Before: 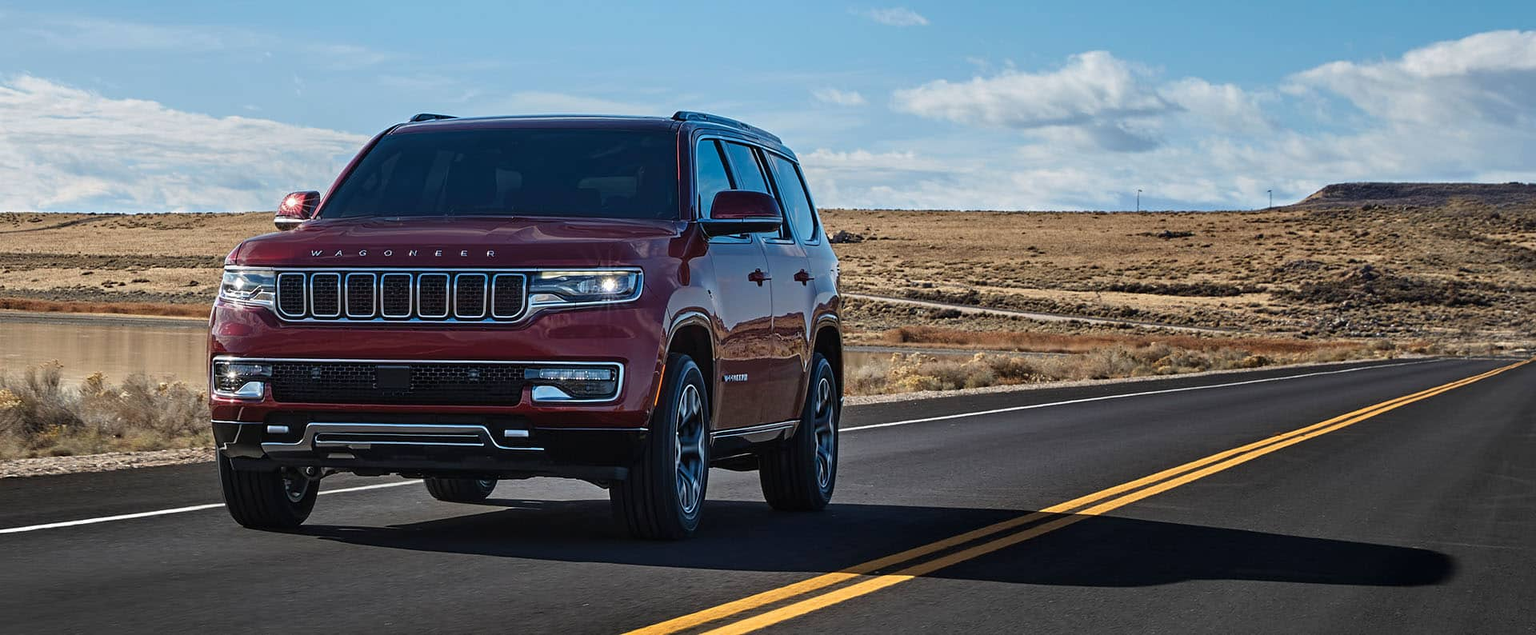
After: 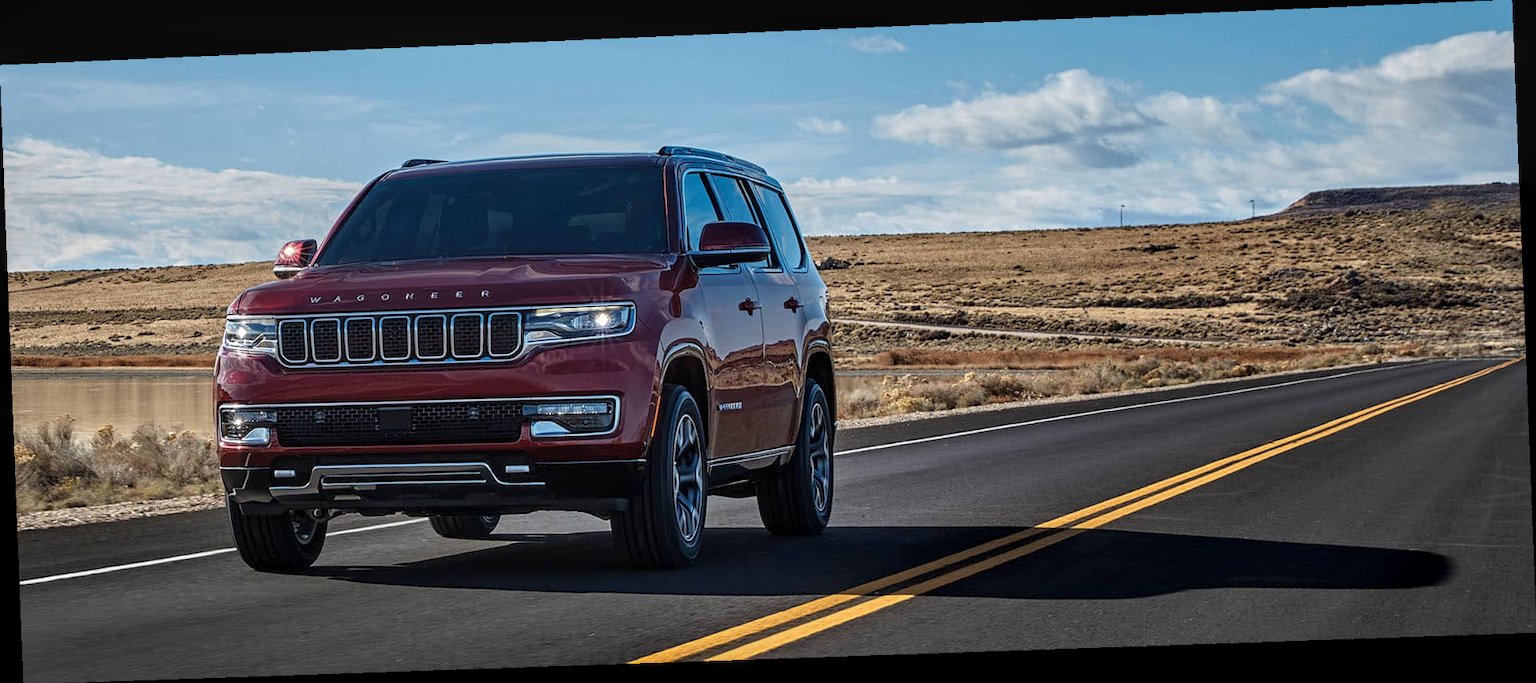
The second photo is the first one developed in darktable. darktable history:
rotate and perspective: rotation -2.22°, lens shift (horizontal) -0.022, automatic cropping off
local contrast: on, module defaults
